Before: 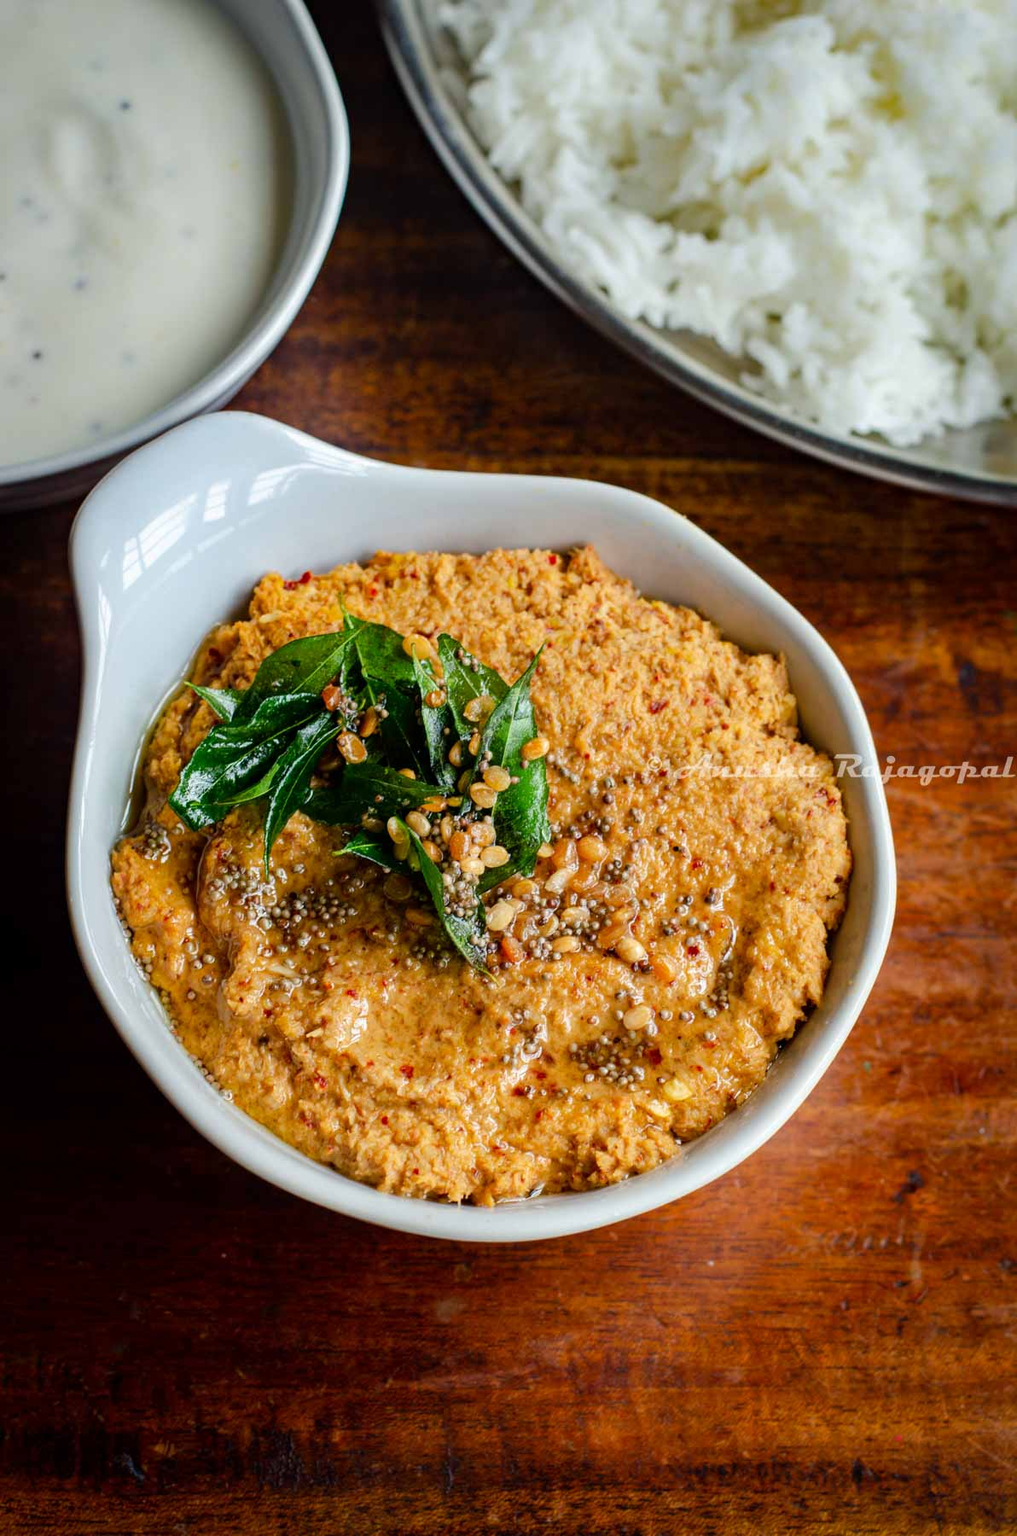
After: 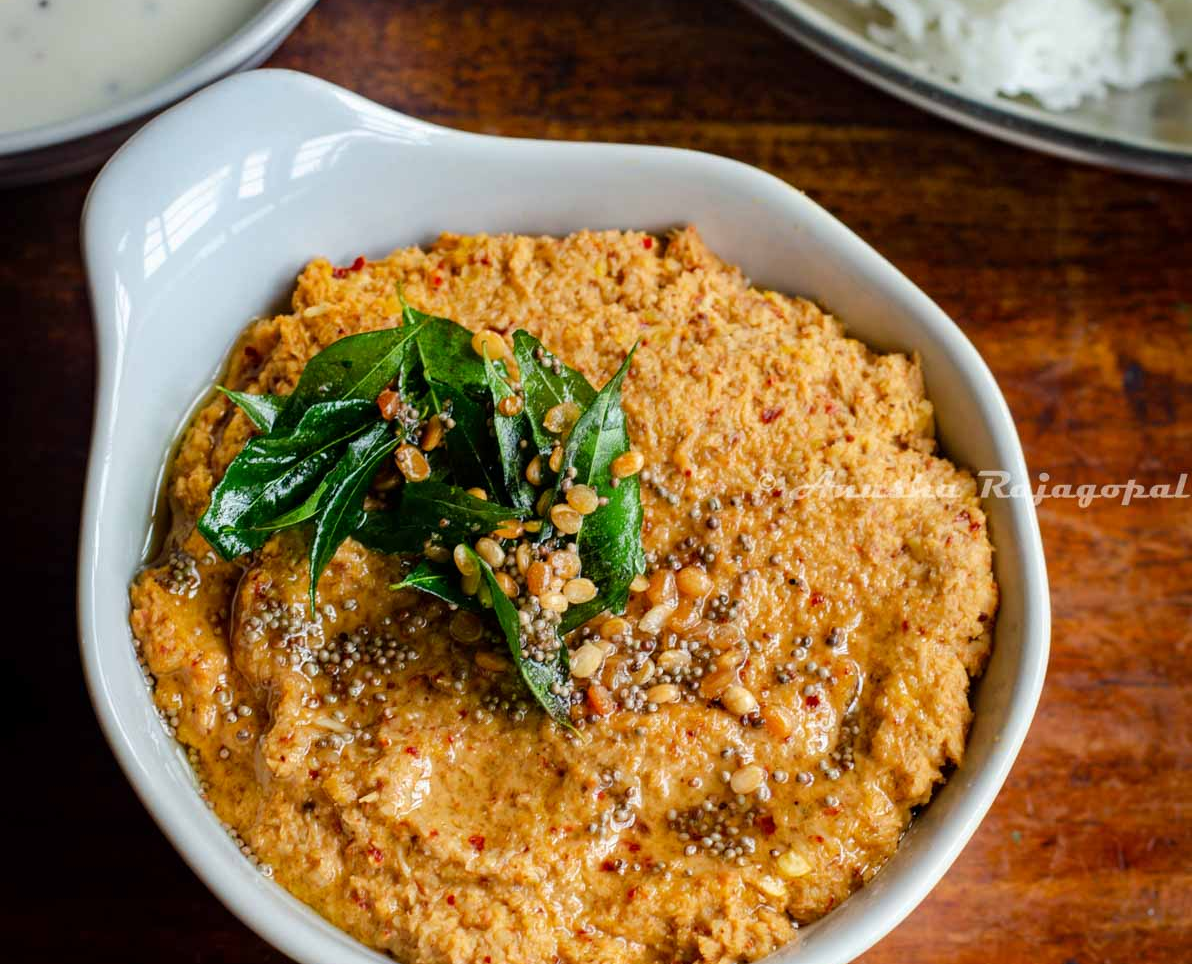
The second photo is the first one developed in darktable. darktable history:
crop and rotate: top 22.991%, bottom 23.419%
